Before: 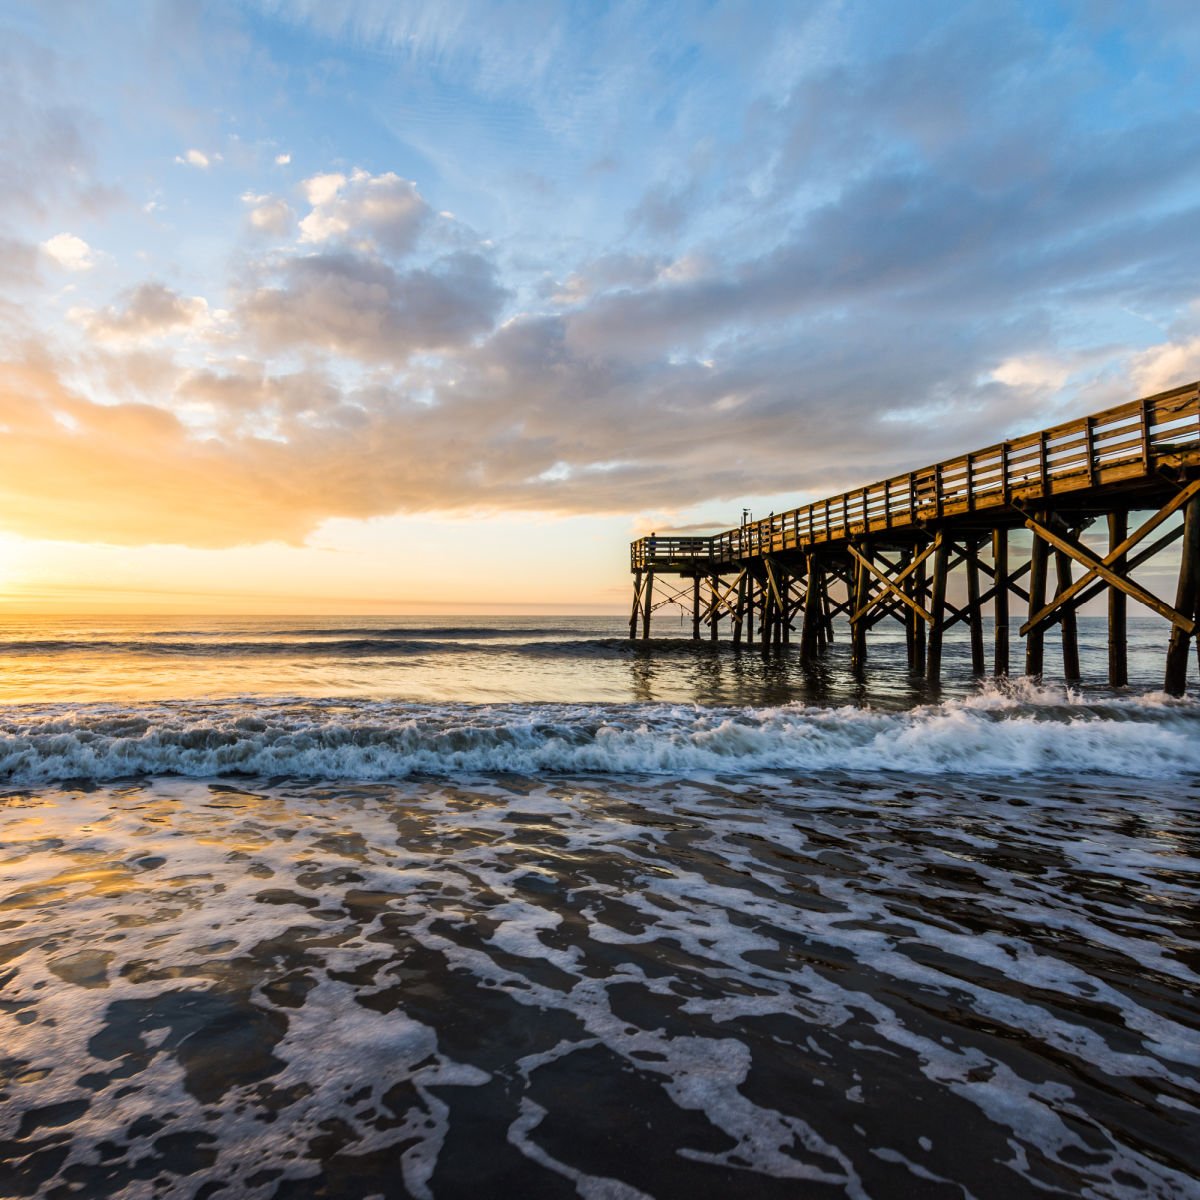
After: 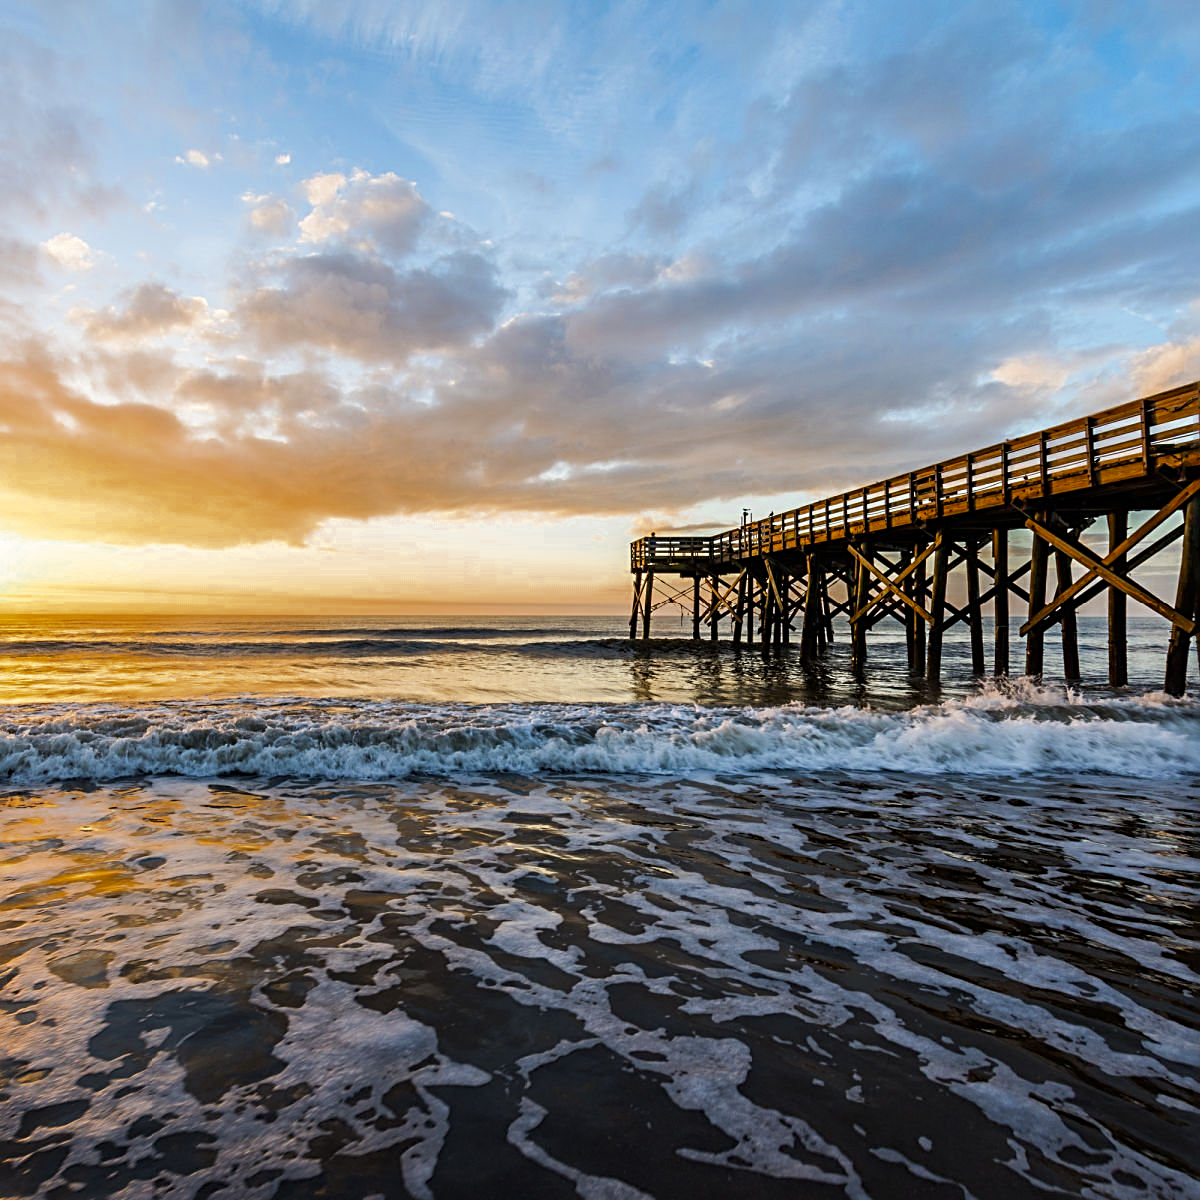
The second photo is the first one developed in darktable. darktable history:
color zones: curves: ch0 [(0.11, 0.396) (0.195, 0.36) (0.25, 0.5) (0.303, 0.412) (0.357, 0.544) (0.75, 0.5) (0.967, 0.328)]; ch1 [(0, 0.468) (0.112, 0.512) (0.202, 0.6) (0.25, 0.5) (0.307, 0.352) (0.357, 0.544) (0.75, 0.5) (0.963, 0.524)]
sharpen: radius 2.78
